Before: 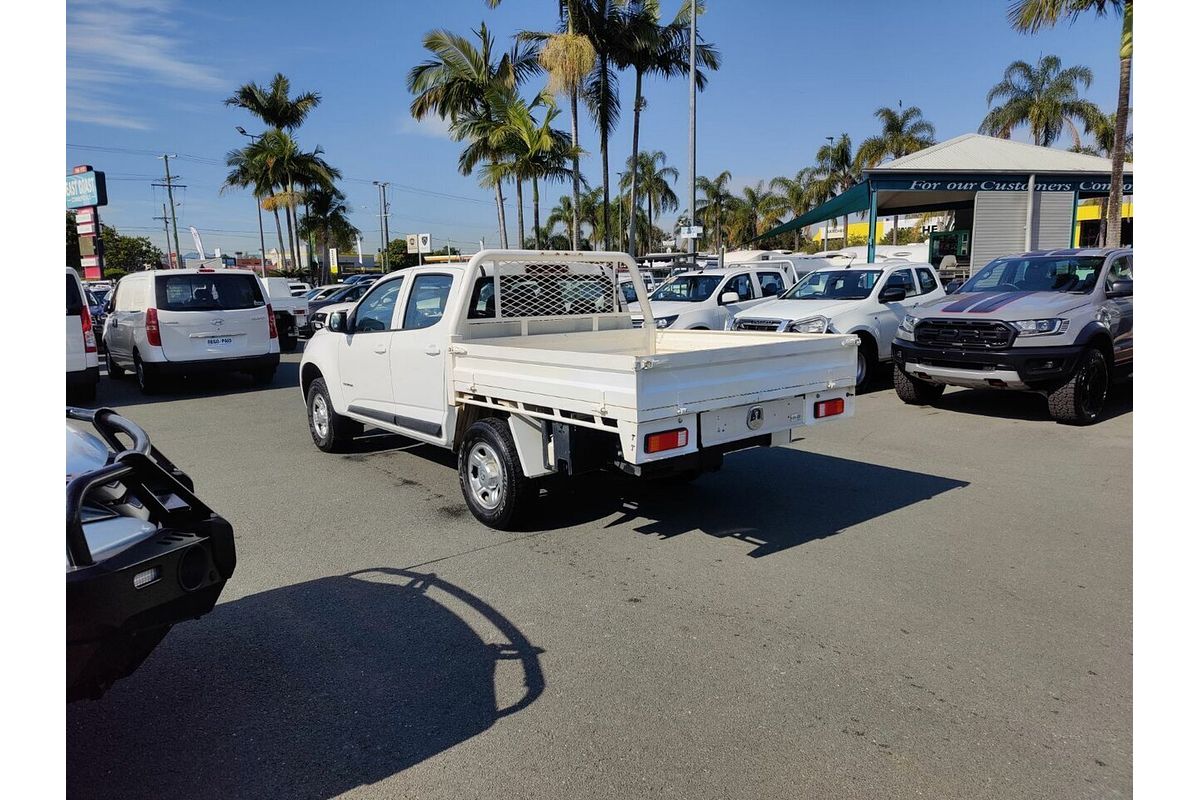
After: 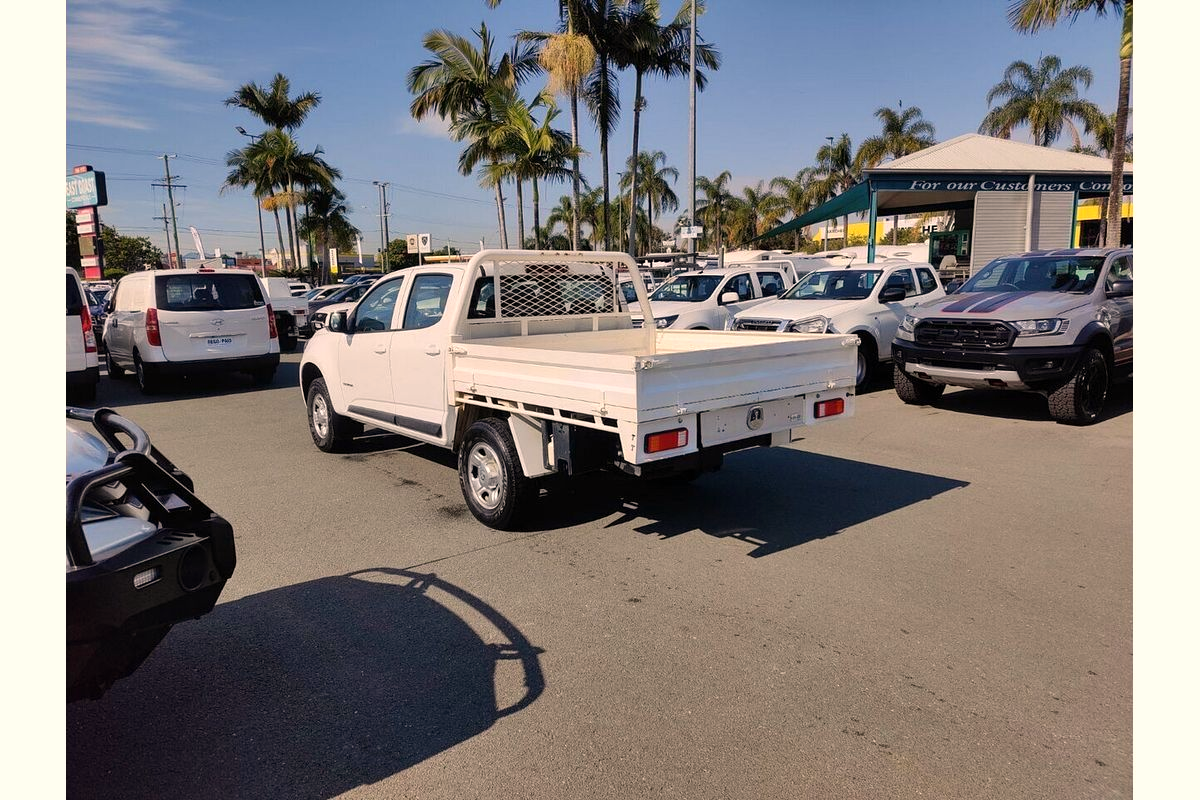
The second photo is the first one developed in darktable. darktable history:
white balance: red 1.127, blue 0.943
color balance: contrast -0.5%
